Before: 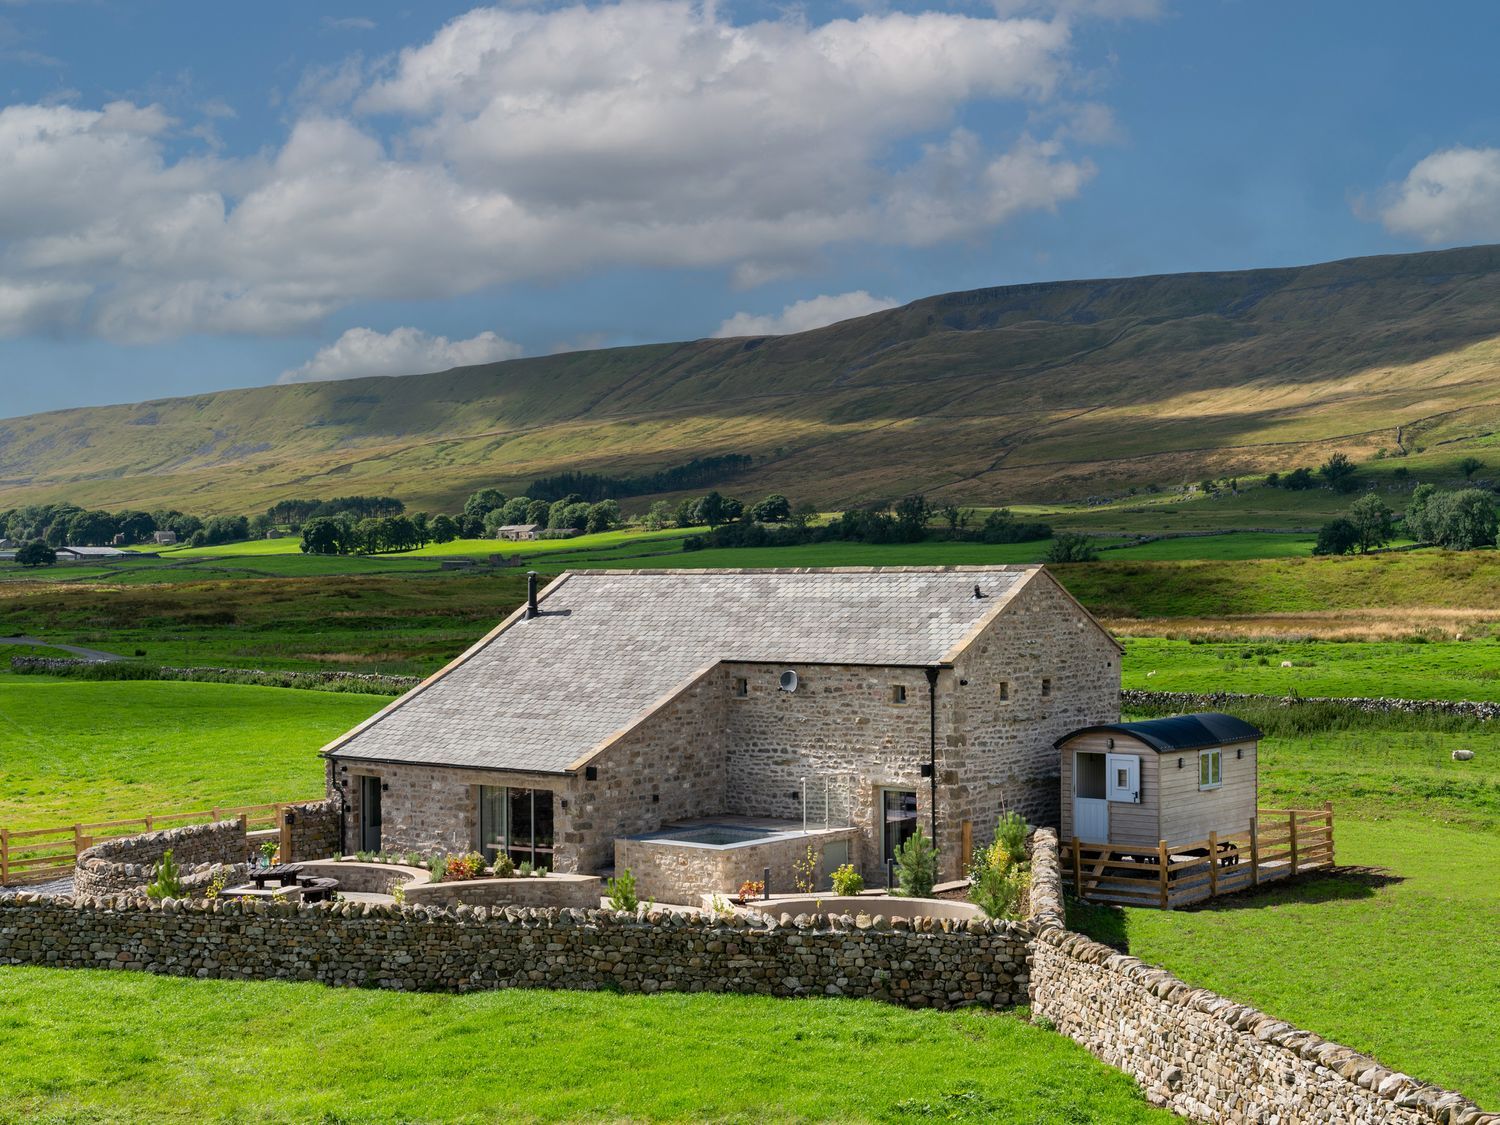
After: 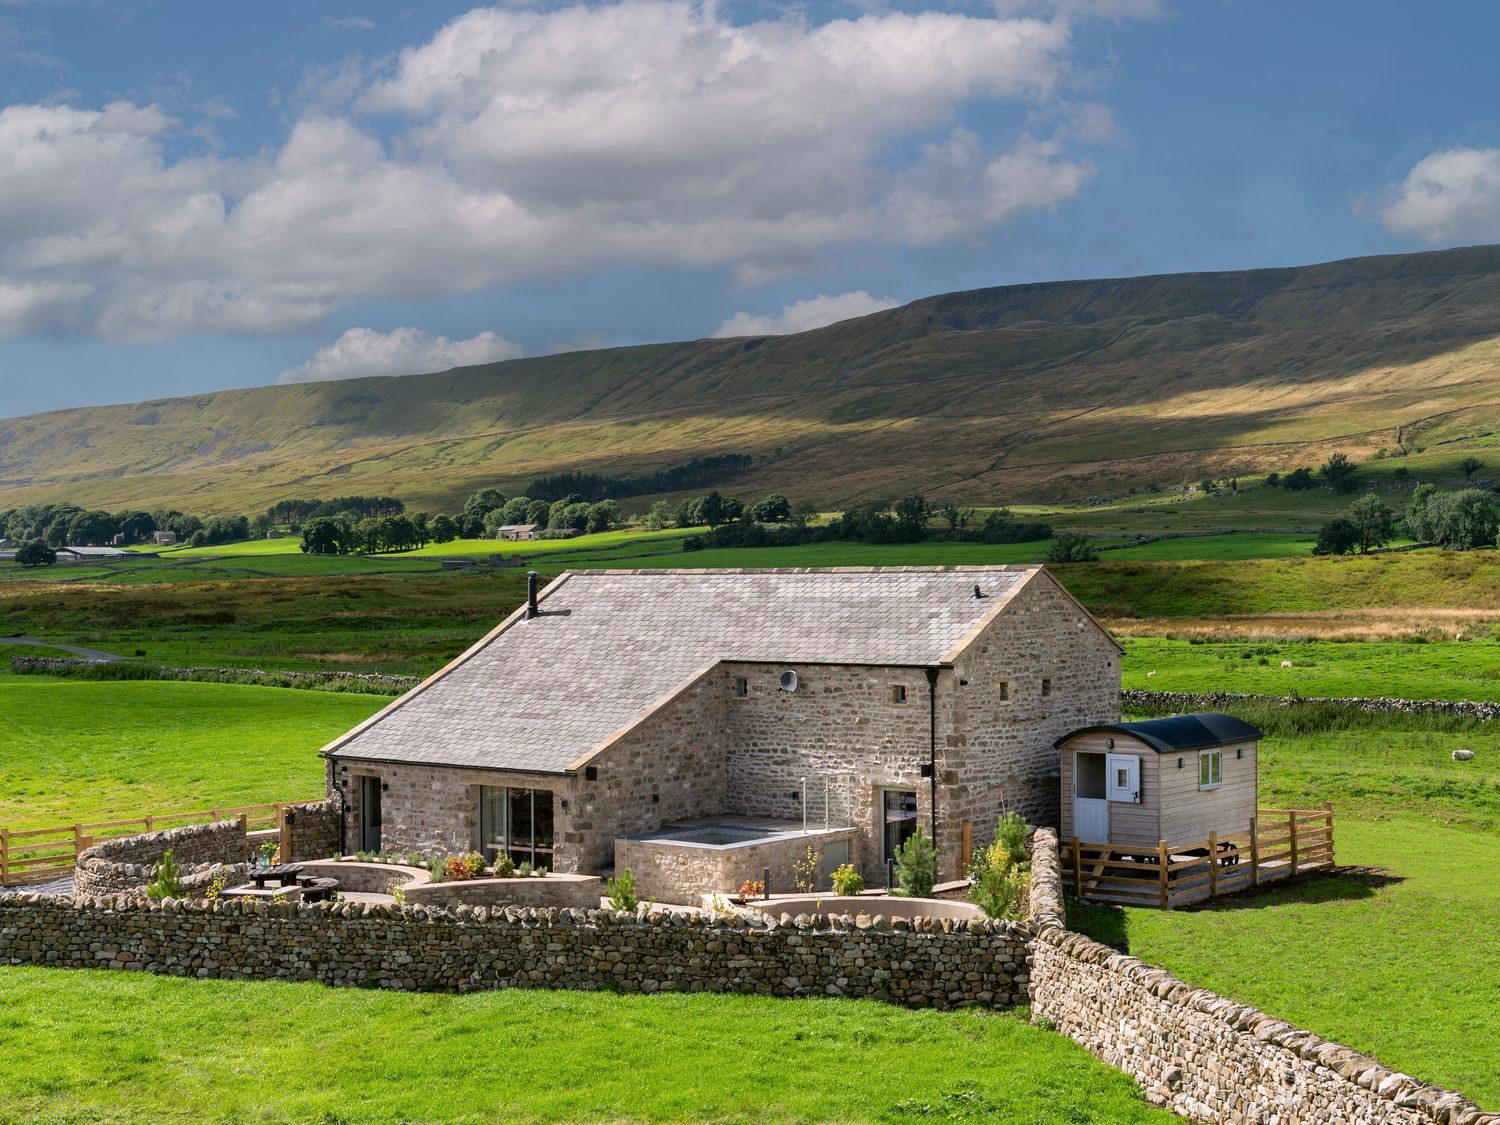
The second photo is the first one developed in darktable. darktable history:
color correction: highlights a* 3.12, highlights b* -1.55, shadows a* -0.101, shadows b* 2.52, saturation 0.98
levels: mode automatic, black 0.023%, white 99.97%, levels [0.062, 0.494, 0.925]
